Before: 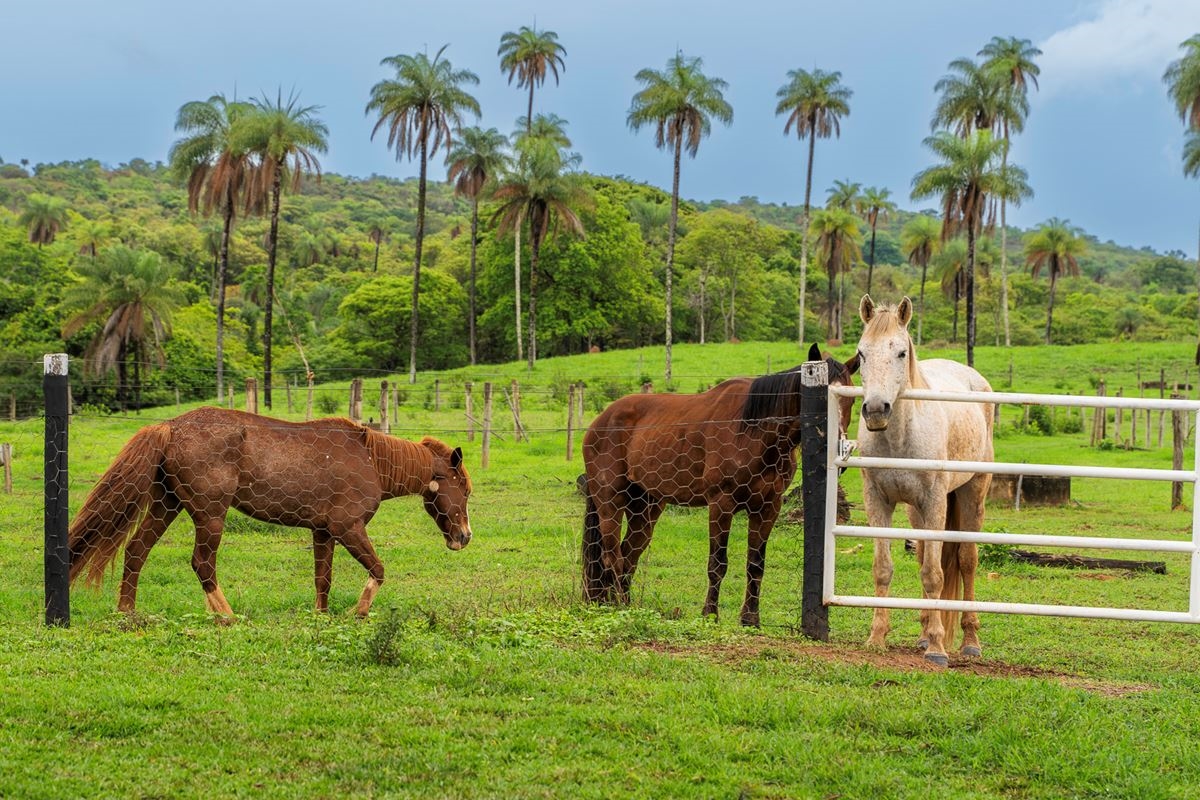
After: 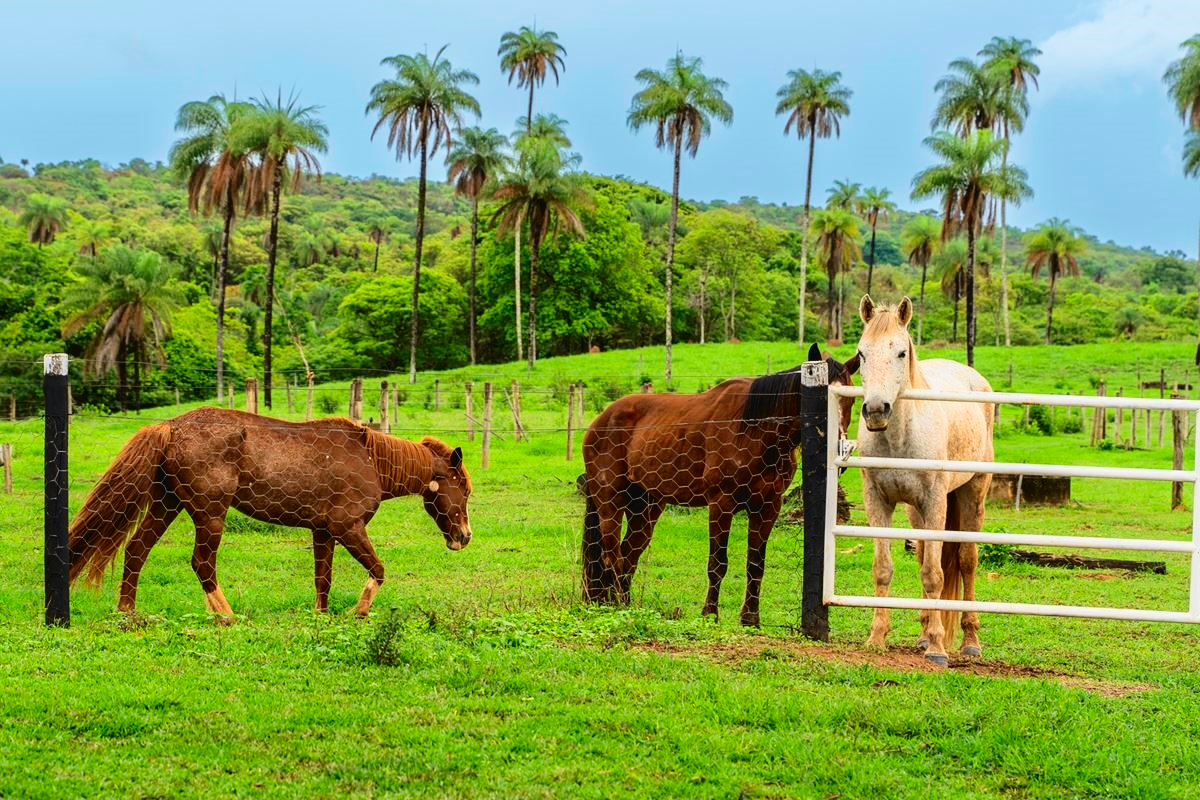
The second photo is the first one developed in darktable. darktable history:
tone curve: curves: ch0 [(0, 0.023) (0.132, 0.075) (0.256, 0.2) (0.454, 0.495) (0.708, 0.78) (0.844, 0.896) (1, 0.98)]; ch1 [(0, 0) (0.37, 0.308) (0.478, 0.46) (0.499, 0.5) (0.513, 0.508) (0.526, 0.533) (0.59, 0.612) (0.764, 0.804) (1, 1)]; ch2 [(0, 0) (0.312, 0.313) (0.461, 0.454) (0.48, 0.477) (0.503, 0.5) (0.526, 0.54) (0.564, 0.595) (0.631, 0.676) (0.713, 0.767) (0.985, 0.966)], color space Lab, independent channels, preserve colors none
